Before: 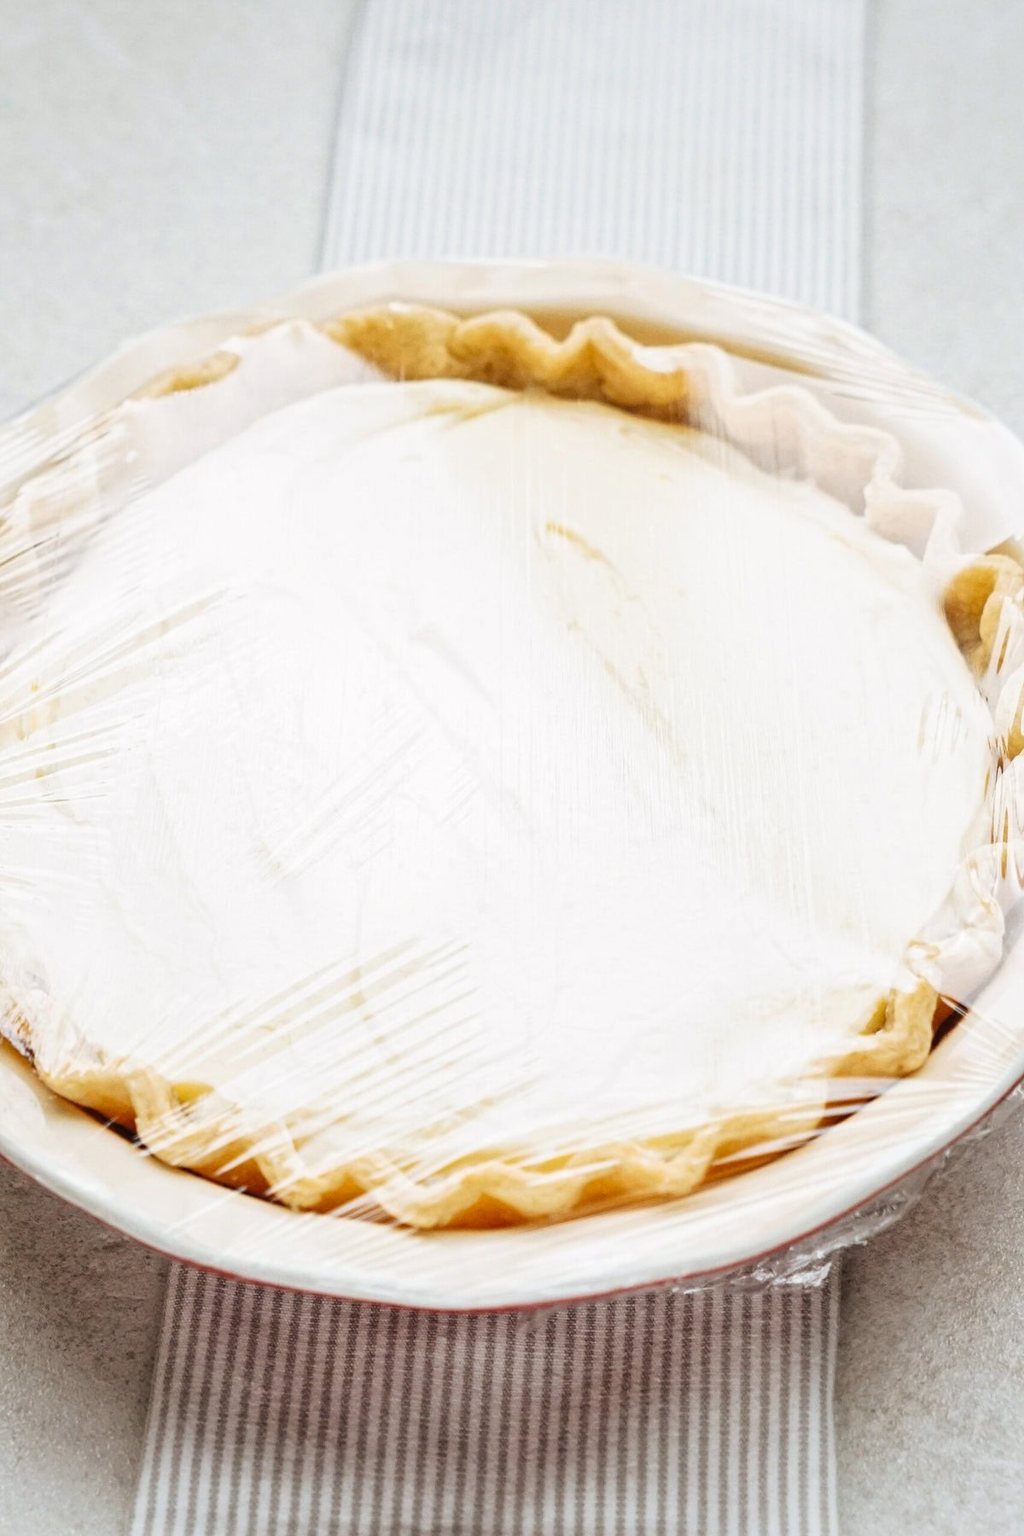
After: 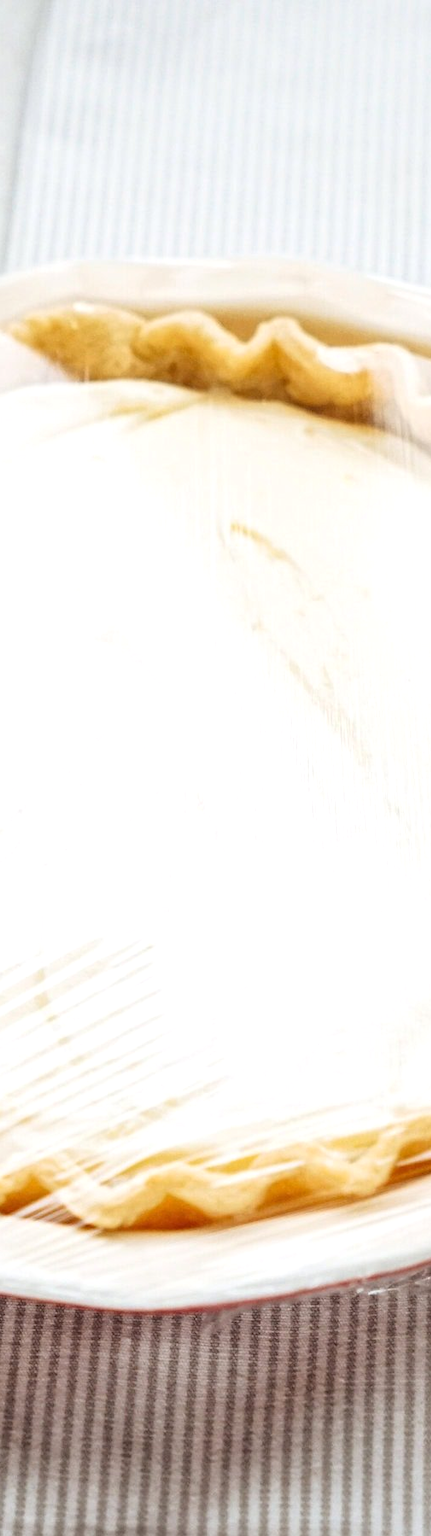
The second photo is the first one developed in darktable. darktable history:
crop: left 30.869%, right 27.002%
exposure: exposure 0.179 EV, compensate exposure bias true, compensate highlight preservation false
